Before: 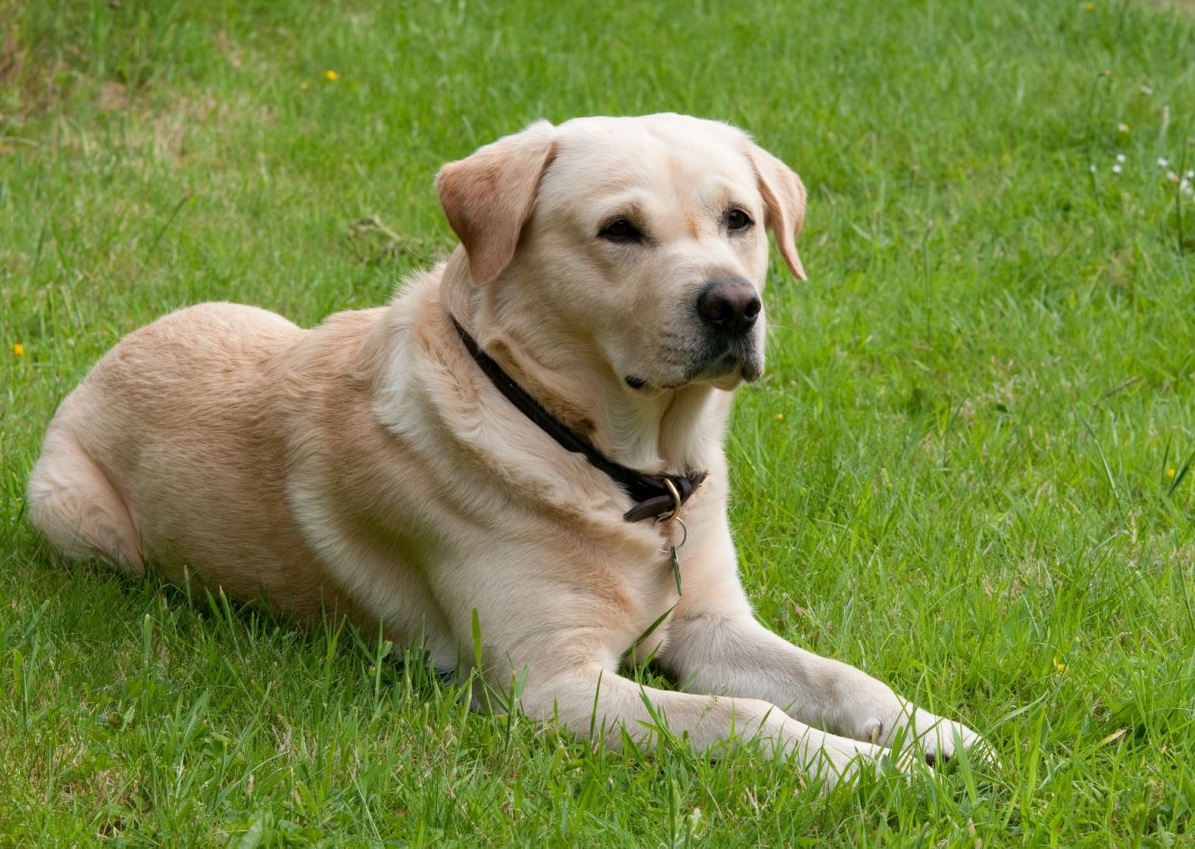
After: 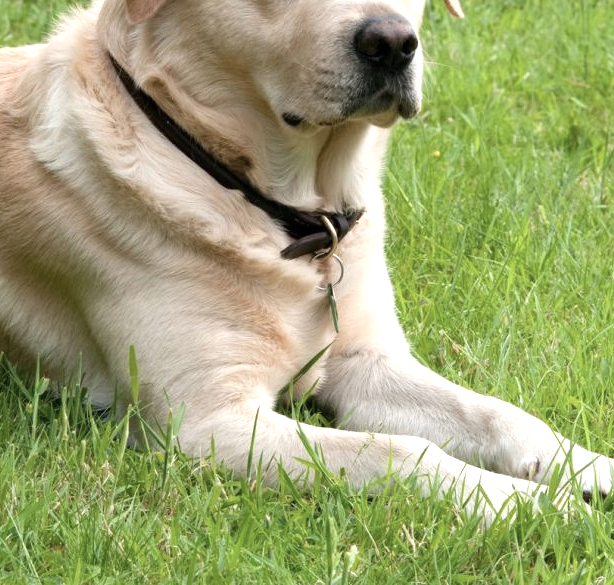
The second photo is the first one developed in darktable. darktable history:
contrast brightness saturation: contrast 0.063, brightness -0.011, saturation -0.232
exposure: black level correction 0, exposure 0.698 EV, compensate exposure bias true, compensate highlight preservation false
crop and rotate: left 28.754%, top 31.058%, right 19.81%
